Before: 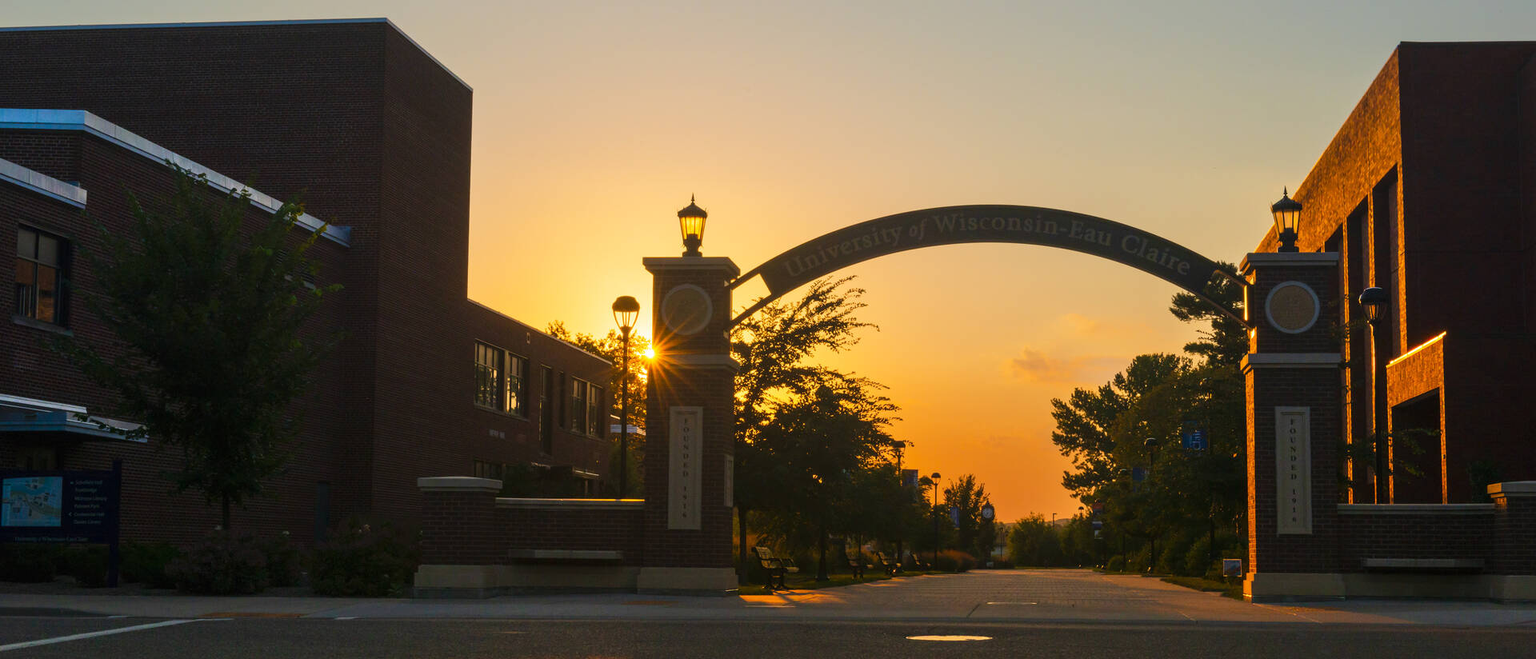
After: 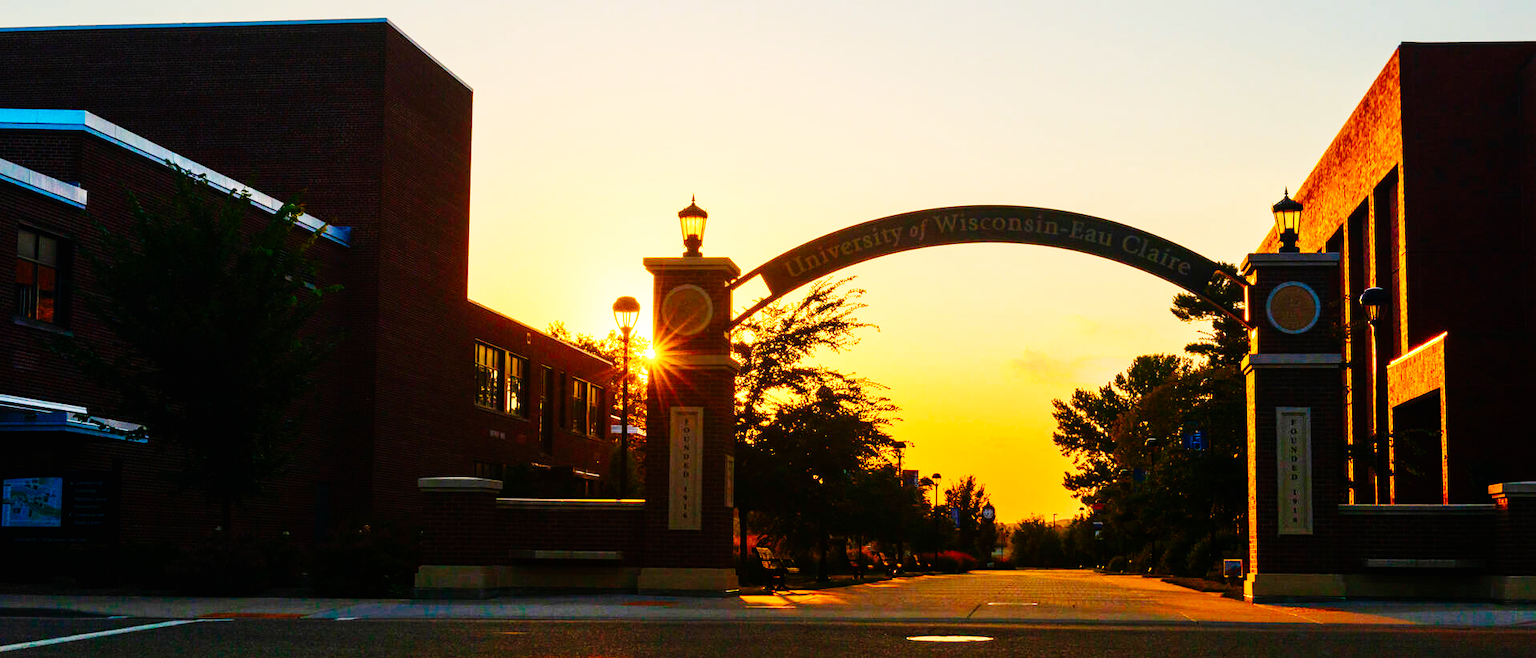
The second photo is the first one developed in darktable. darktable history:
color balance rgb: perceptual saturation grading › global saturation 20%, perceptual saturation grading › highlights -25%, perceptual saturation grading › shadows 25%
base curve: curves: ch0 [(0, 0) (0, 0) (0.002, 0.001) (0.008, 0.003) (0.019, 0.011) (0.037, 0.037) (0.064, 0.11) (0.102, 0.232) (0.152, 0.379) (0.216, 0.524) (0.296, 0.665) (0.394, 0.789) (0.512, 0.881) (0.651, 0.945) (0.813, 0.986) (1, 1)], preserve colors none
